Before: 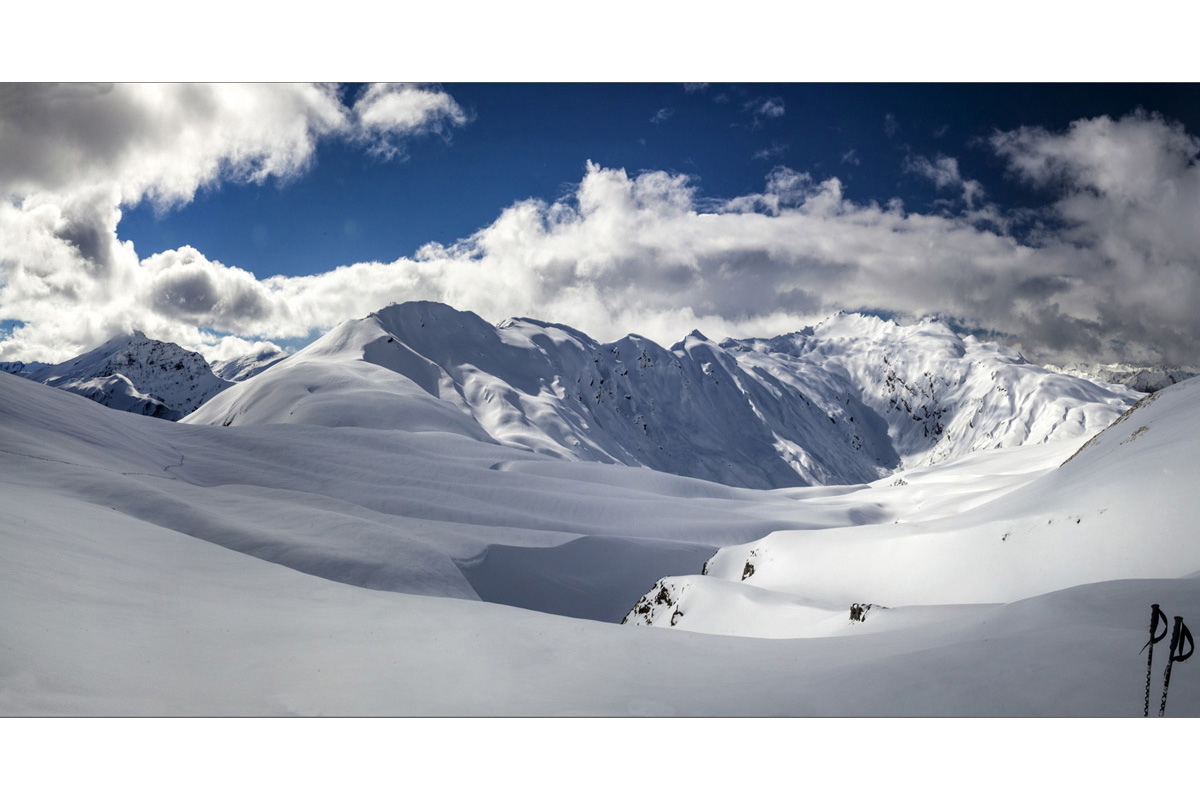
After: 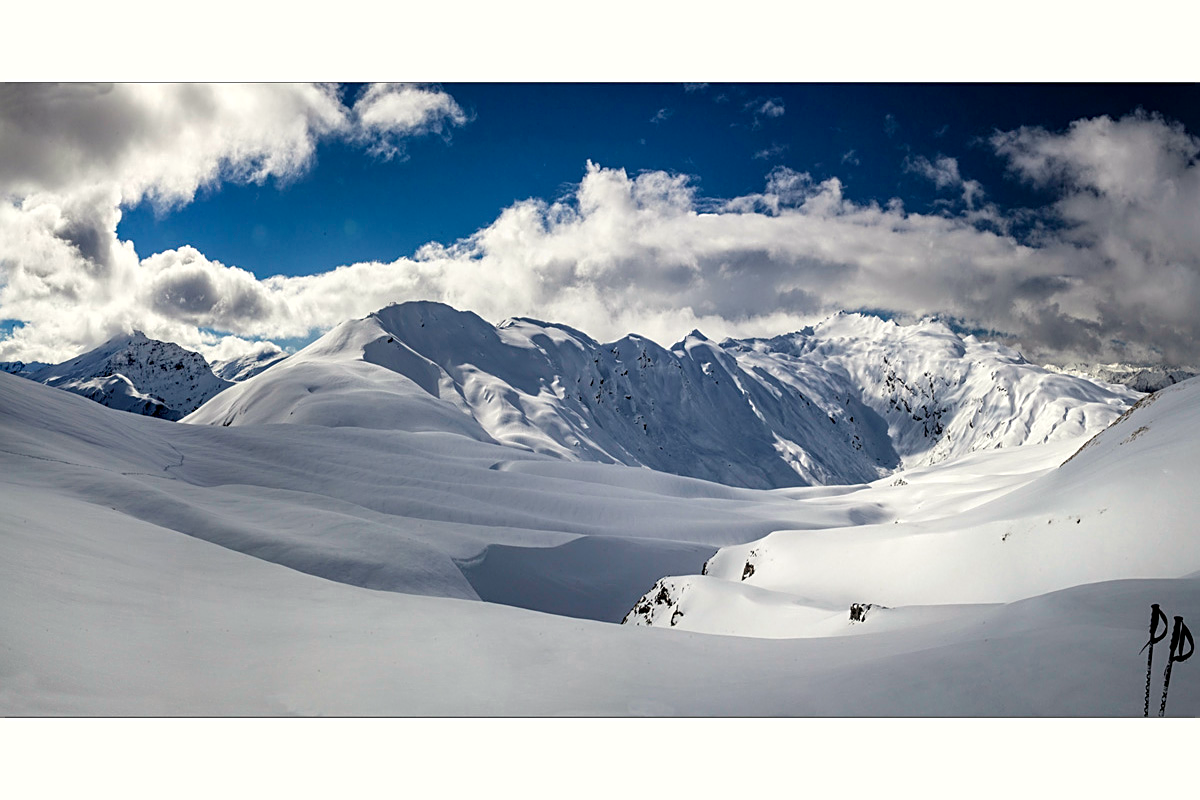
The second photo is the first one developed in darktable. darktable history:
sharpen: on, module defaults
color correction: highlights b* 2.95
